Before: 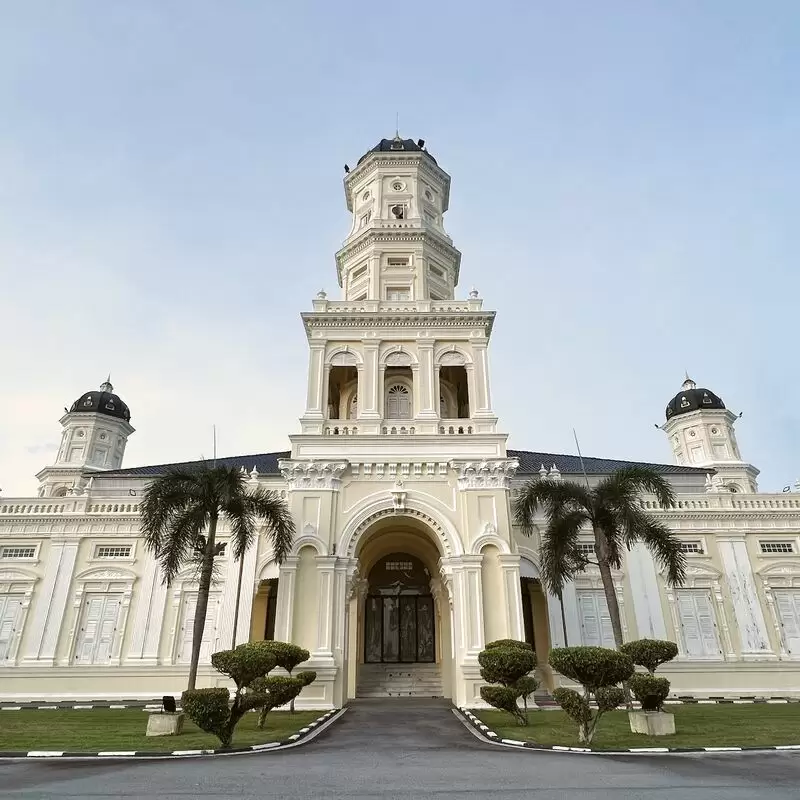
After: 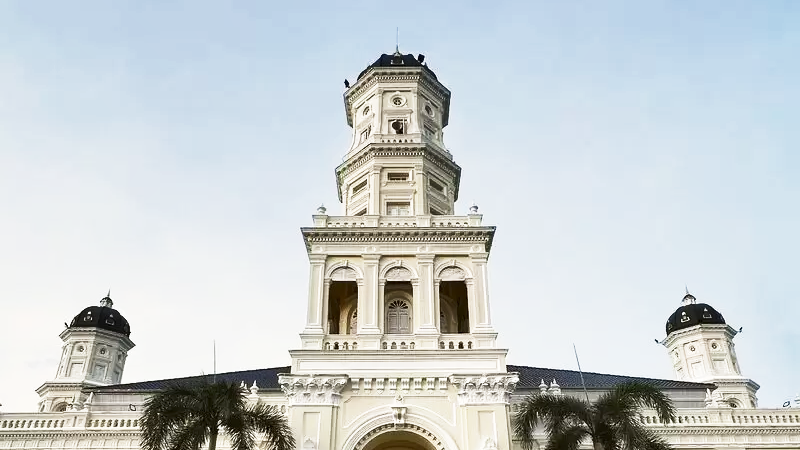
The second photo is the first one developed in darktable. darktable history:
crop and rotate: top 10.626%, bottom 33.074%
shadows and highlights: soften with gaussian
base curve: curves: ch0 [(0, 0) (0.579, 0.807) (1, 1)], preserve colors none
